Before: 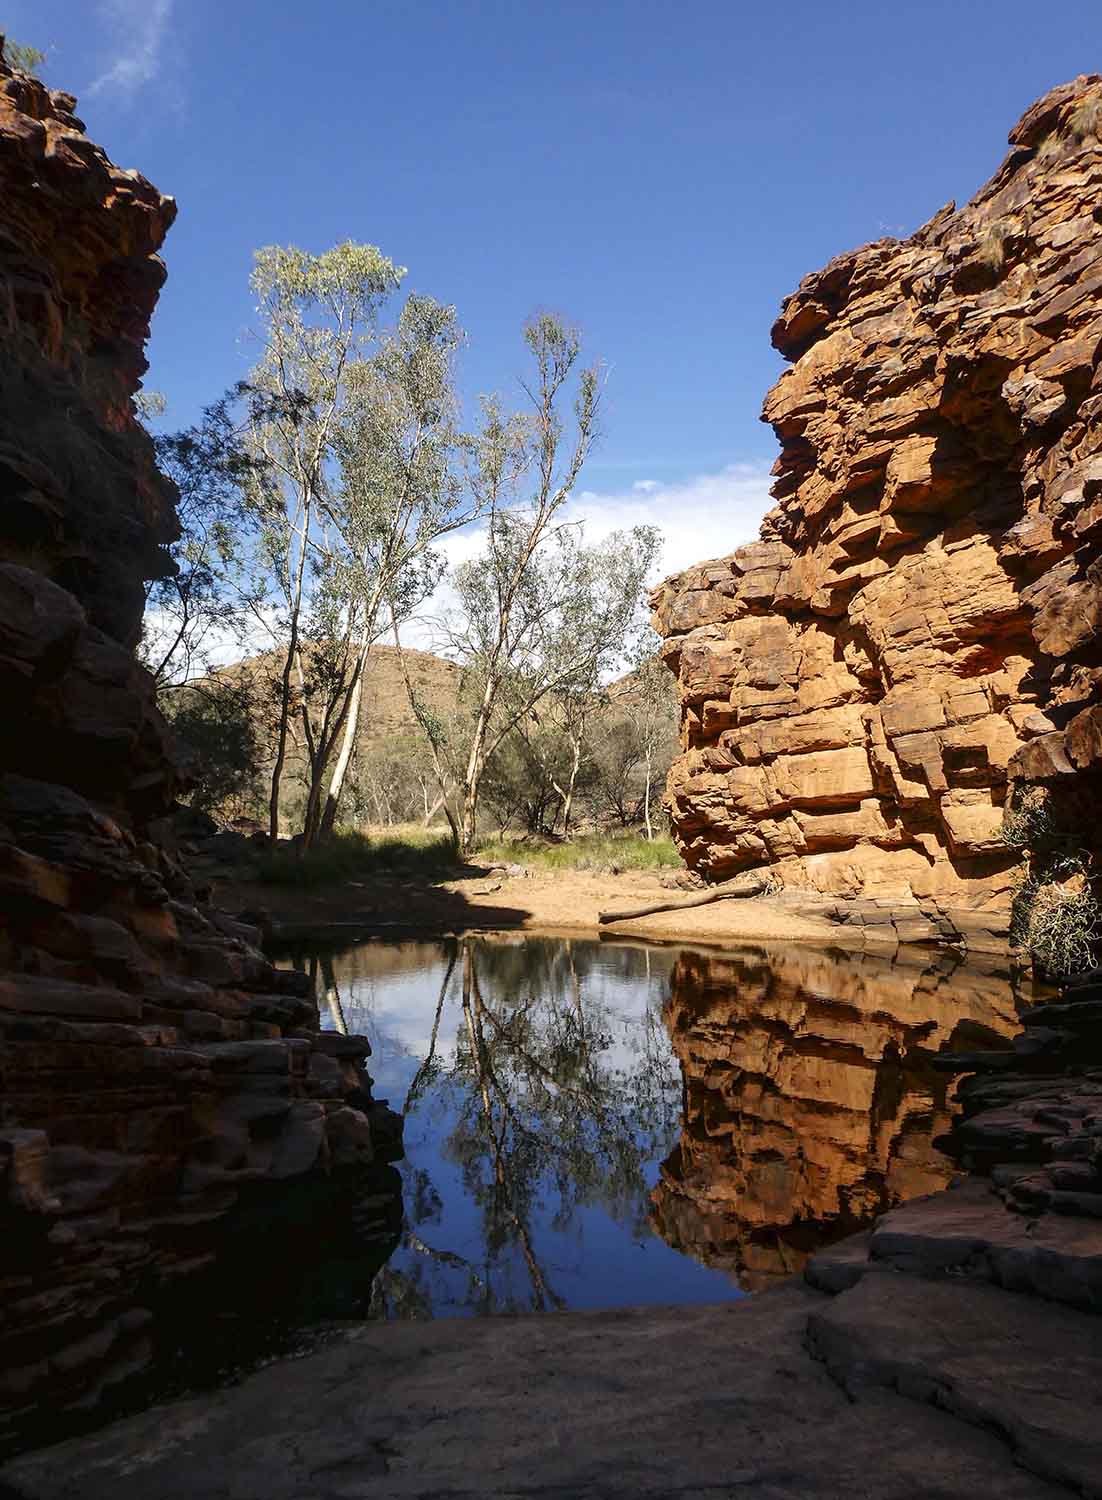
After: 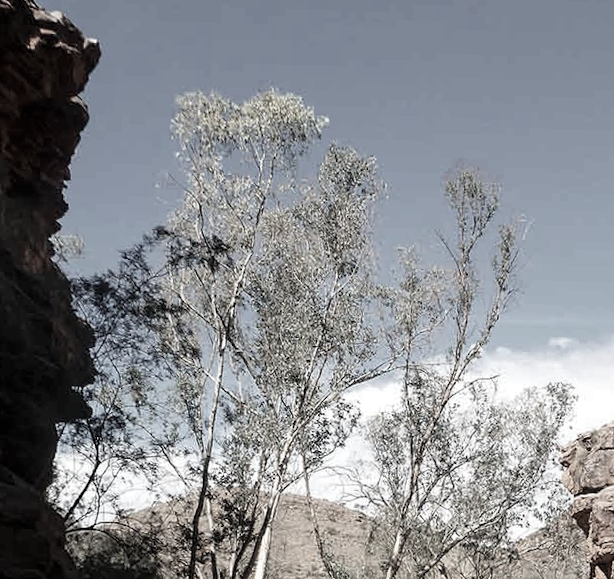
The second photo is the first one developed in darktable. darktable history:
crop: left 10.121%, top 10.631%, right 36.218%, bottom 51.526%
color correction: saturation 0.2
contrast brightness saturation: contrast 0.04, saturation 0.16
rotate and perspective: rotation 1.72°, automatic cropping off
